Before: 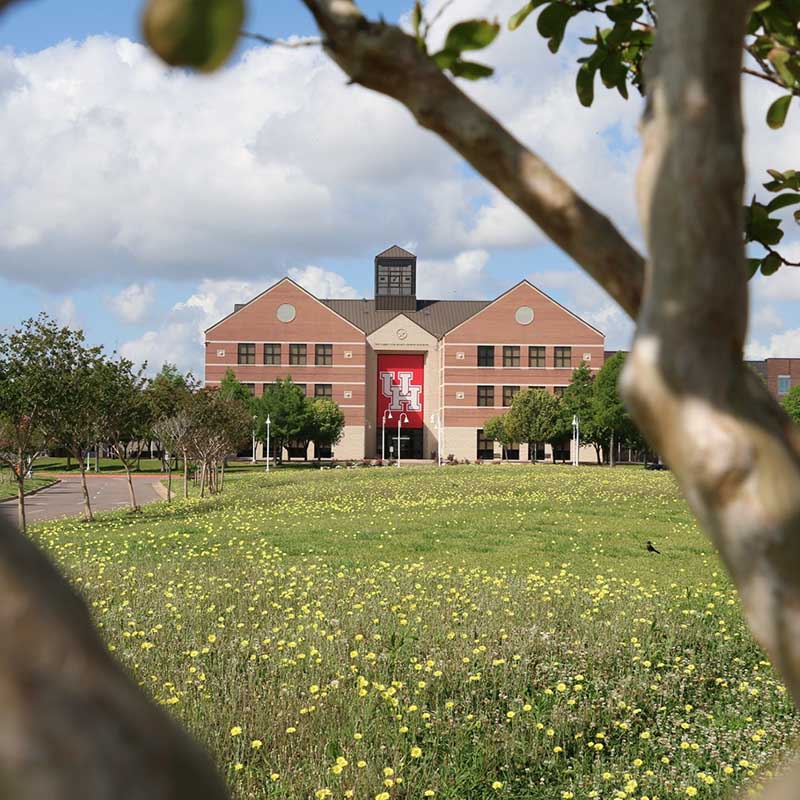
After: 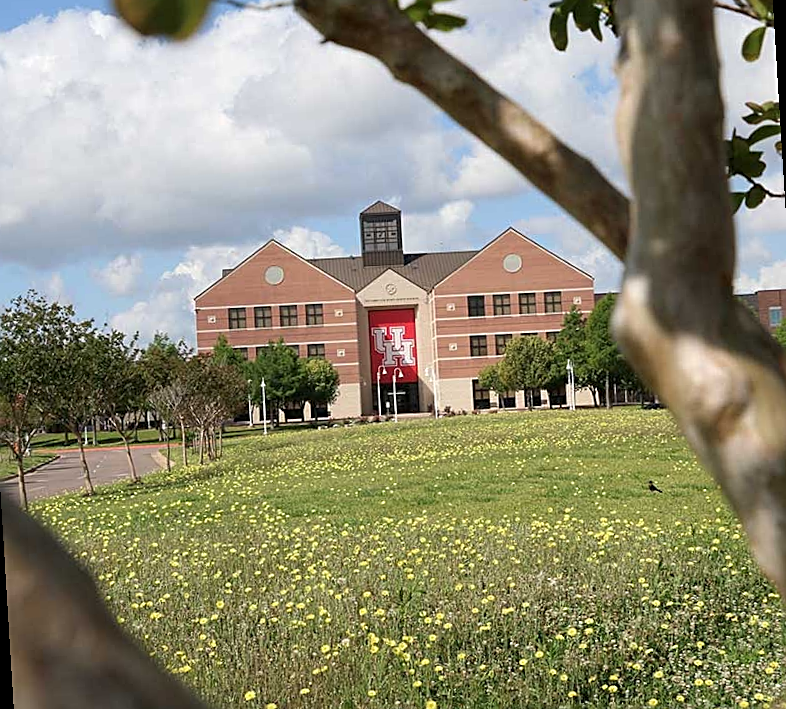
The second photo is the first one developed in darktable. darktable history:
rotate and perspective: rotation -3.52°, crop left 0.036, crop right 0.964, crop top 0.081, crop bottom 0.919
local contrast: highlights 100%, shadows 100%, detail 120%, midtone range 0.2
sharpen: on, module defaults
